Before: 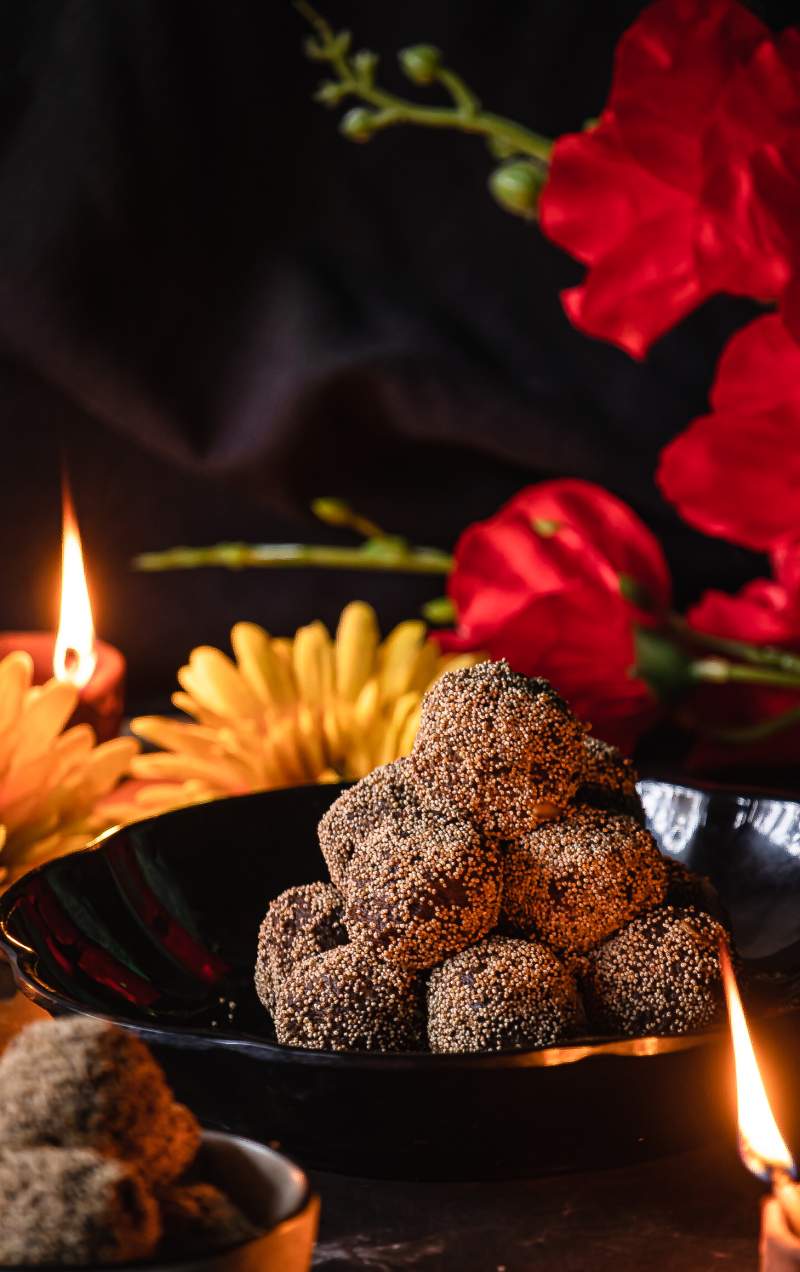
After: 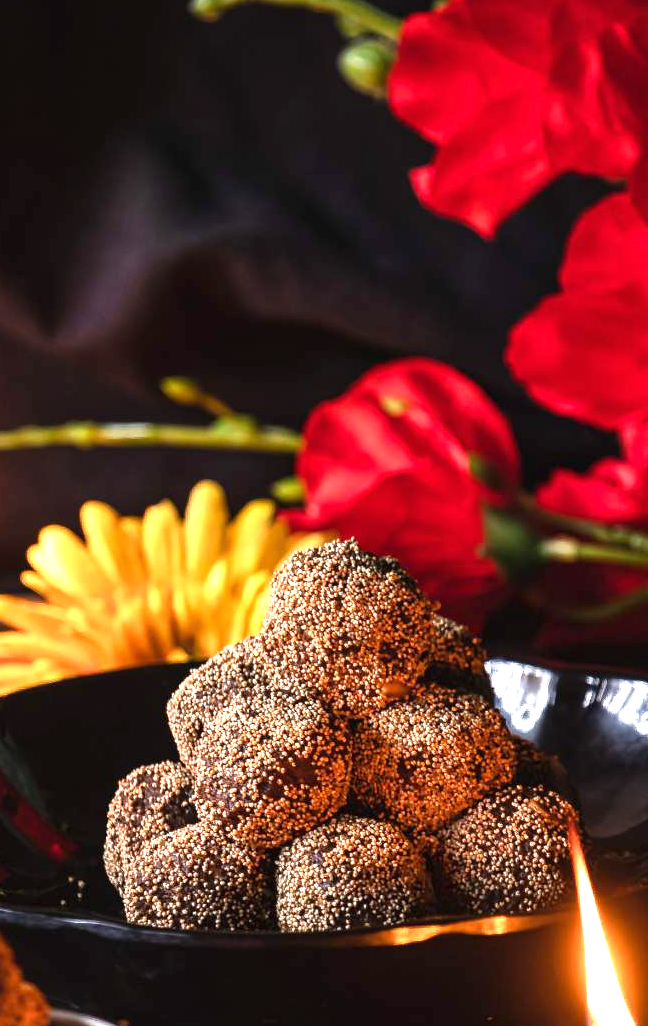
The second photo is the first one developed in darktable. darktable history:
crop: left 18.943%, top 9.532%, right 0%, bottom 9.753%
exposure: black level correction 0, exposure 0.95 EV, compensate exposure bias true, compensate highlight preservation false
